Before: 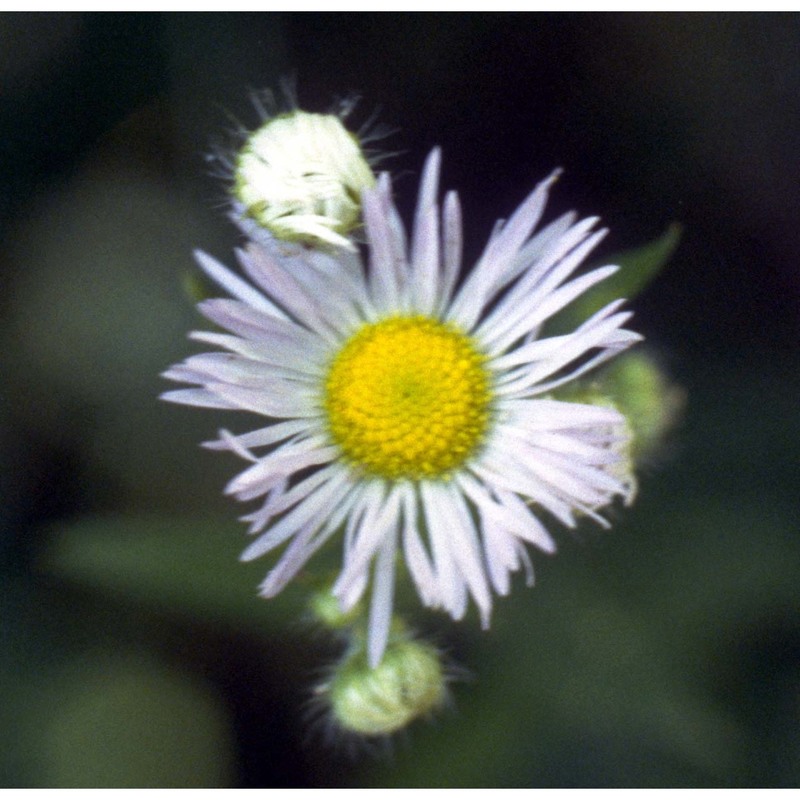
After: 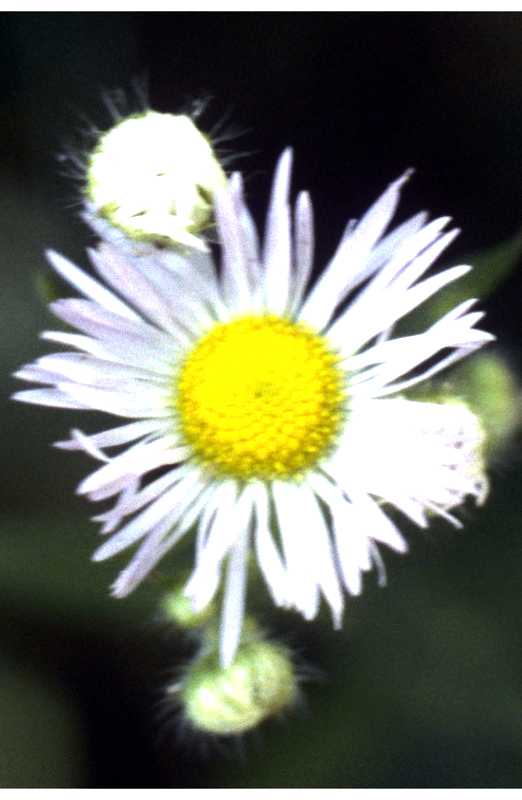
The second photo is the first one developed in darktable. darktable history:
crop and rotate: left 18.578%, right 16.166%
tone equalizer: -8 EV -1.06 EV, -7 EV -1.04 EV, -6 EV -0.845 EV, -5 EV -0.549 EV, -3 EV 0.555 EV, -2 EV 0.88 EV, -1 EV 1 EV, +0 EV 1.08 EV, smoothing diameter 2.06%, edges refinement/feathering 18.74, mask exposure compensation -1.57 EV, filter diffusion 5
